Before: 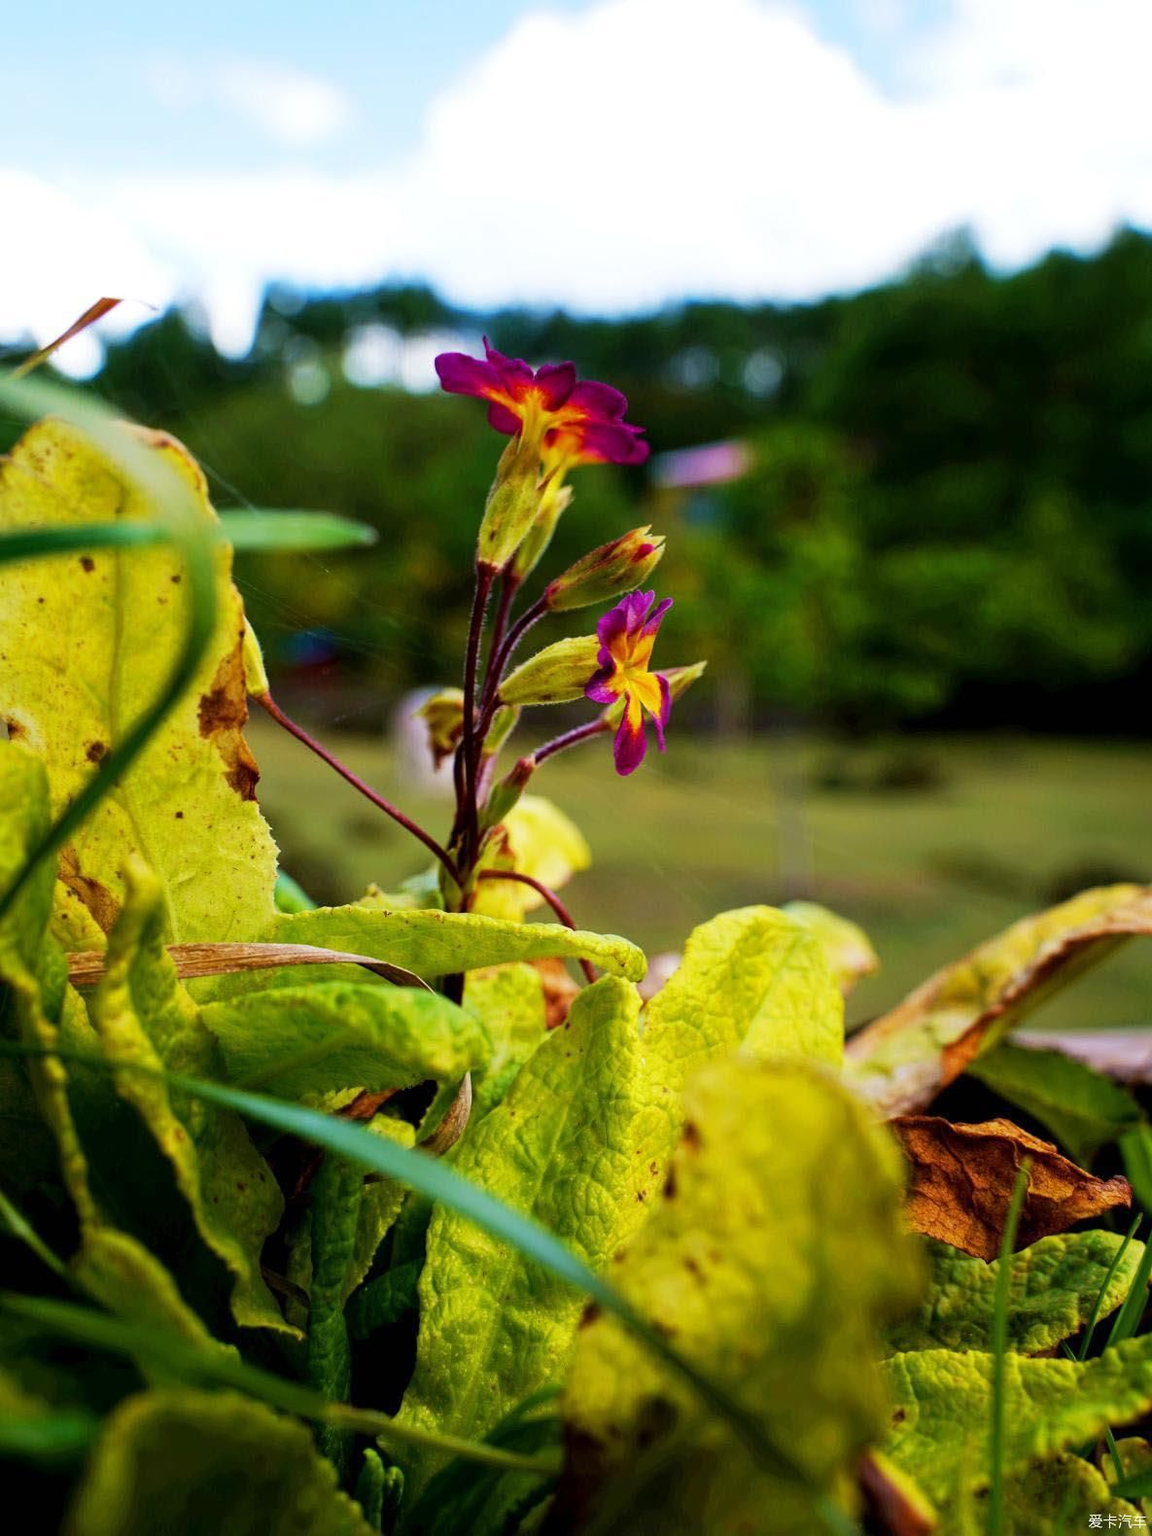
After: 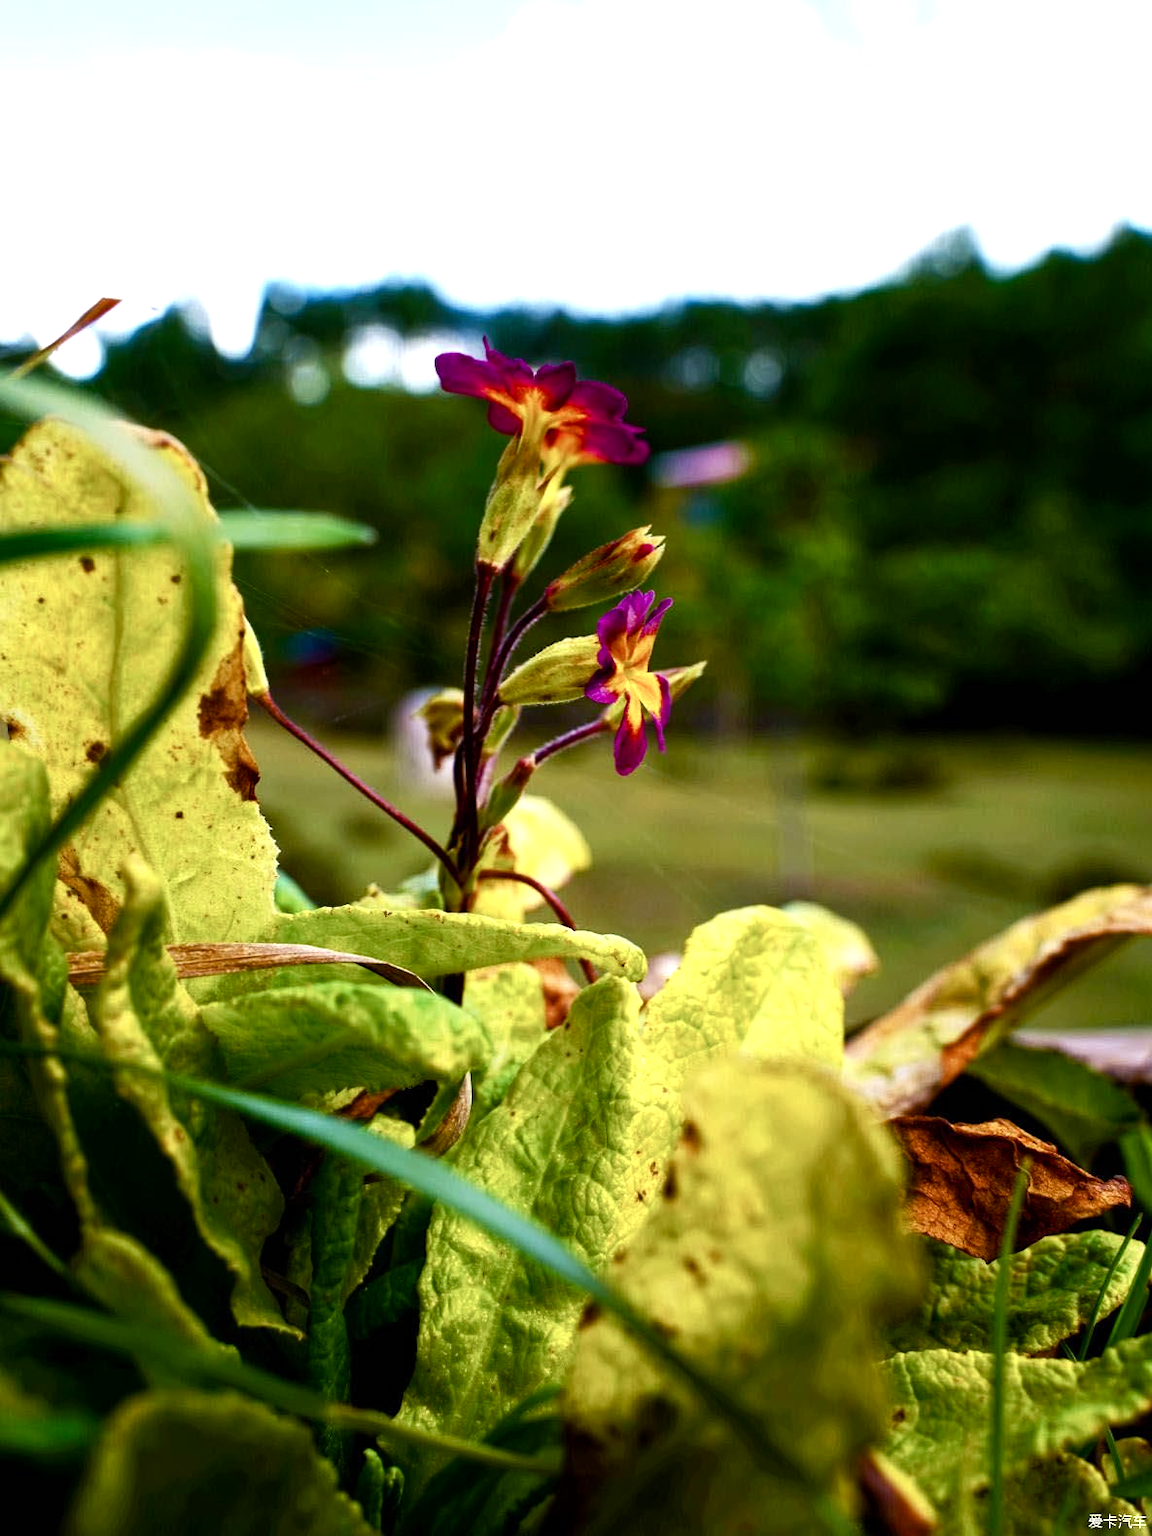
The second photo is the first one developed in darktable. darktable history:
color balance rgb: perceptual saturation grading › global saturation 20%, perceptual saturation grading › highlights -49.261%, perceptual saturation grading › shadows 25.287%, perceptual brilliance grading › global brilliance 15.521%, perceptual brilliance grading › shadows -34.587%
